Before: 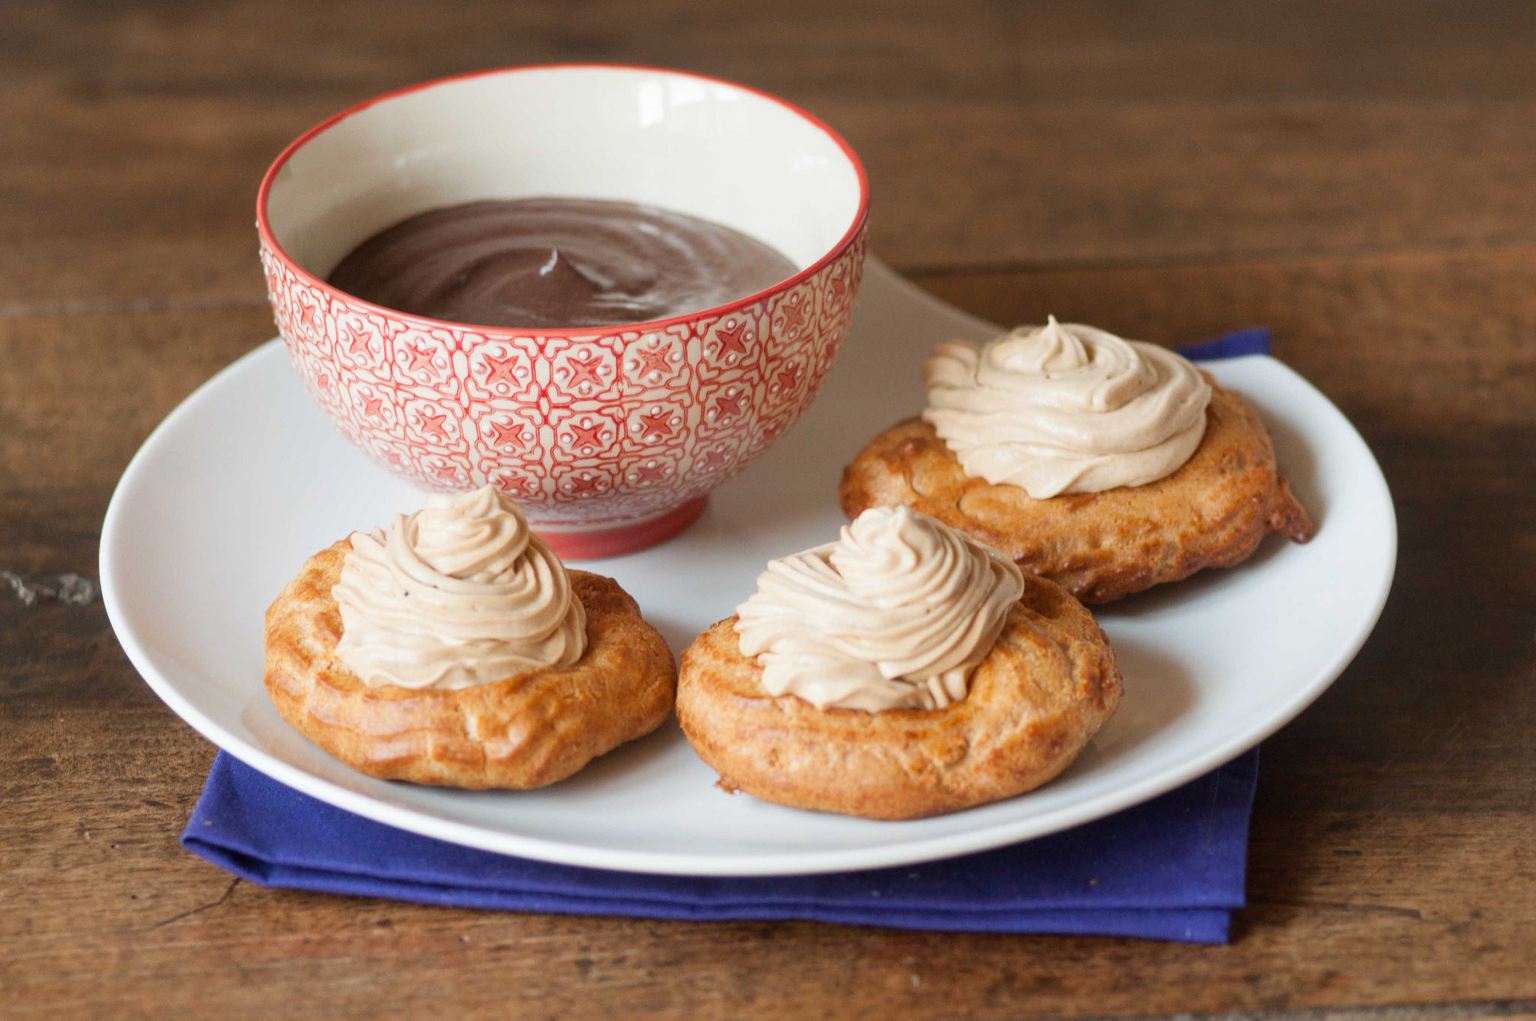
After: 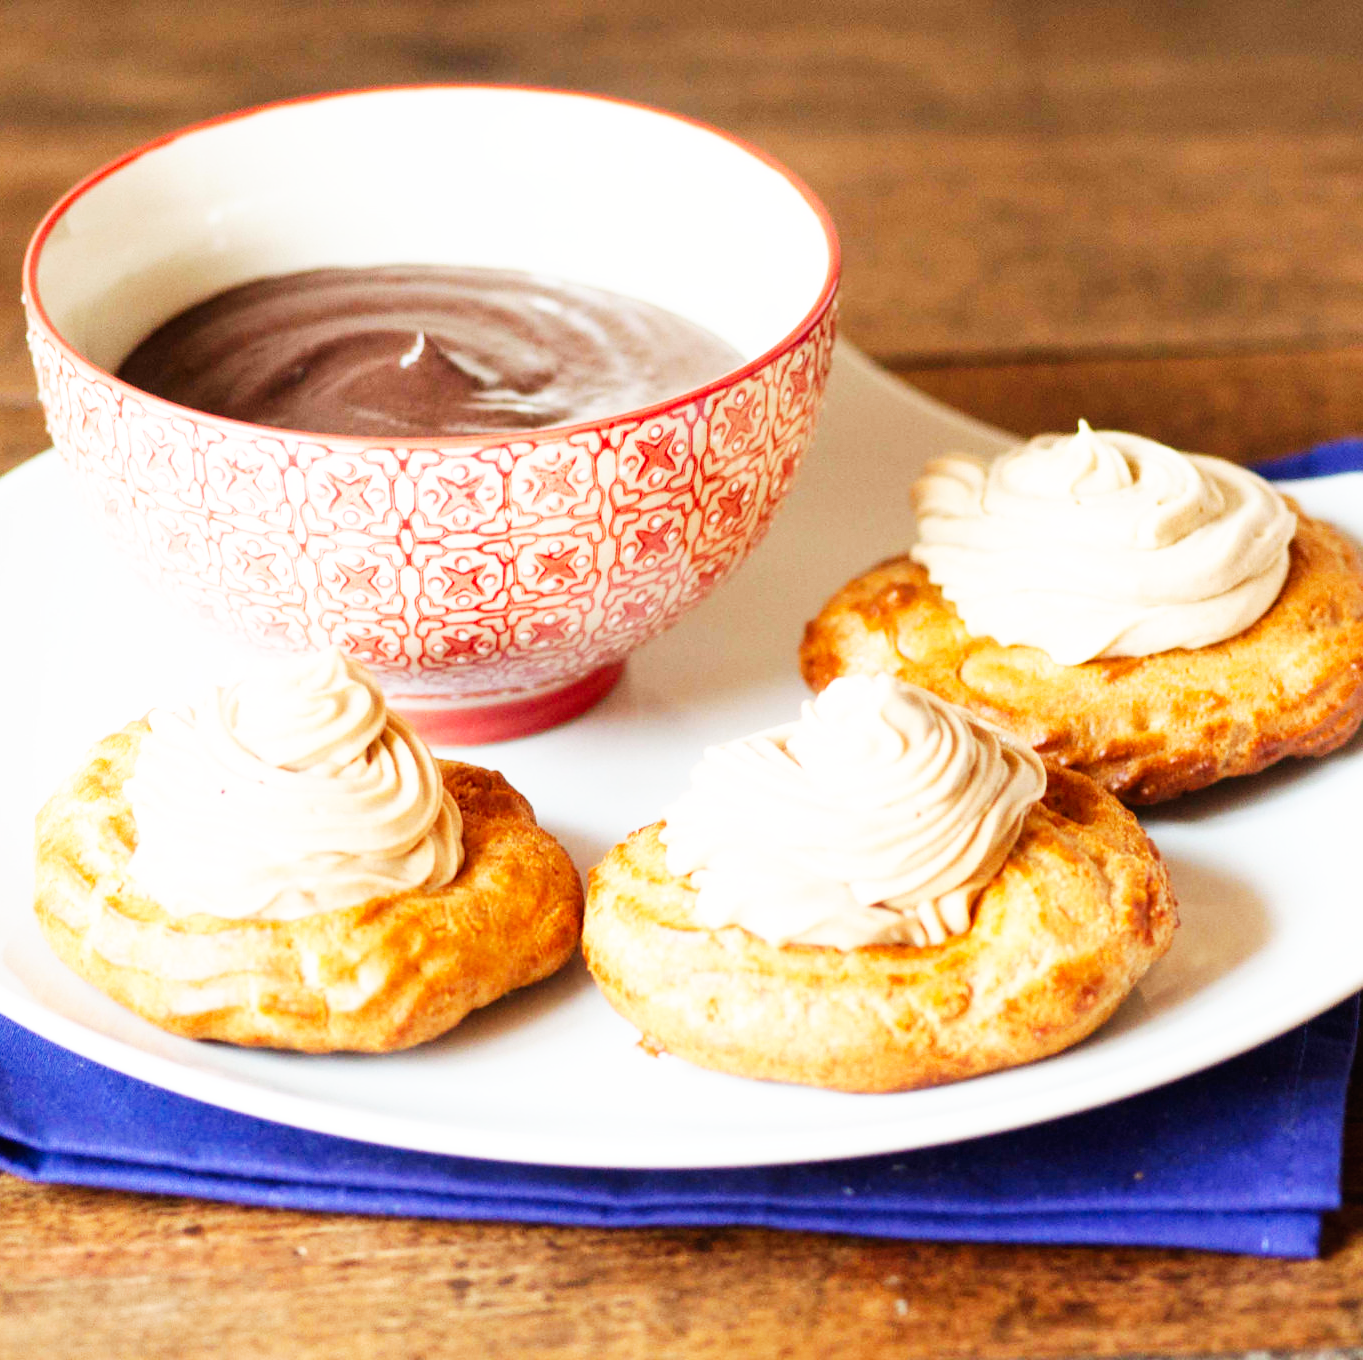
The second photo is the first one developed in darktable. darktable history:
crop and rotate: left 15.605%, right 17.806%
tone equalizer: mask exposure compensation -0.51 EV
base curve: curves: ch0 [(0, 0) (0.007, 0.004) (0.027, 0.03) (0.046, 0.07) (0.207, 0.54) (0.442, 0.872) (0.673, 0.972) (1, 1)], preserve colors none
exposure: exposure 0.154 EV, compensate highlight preservation false
